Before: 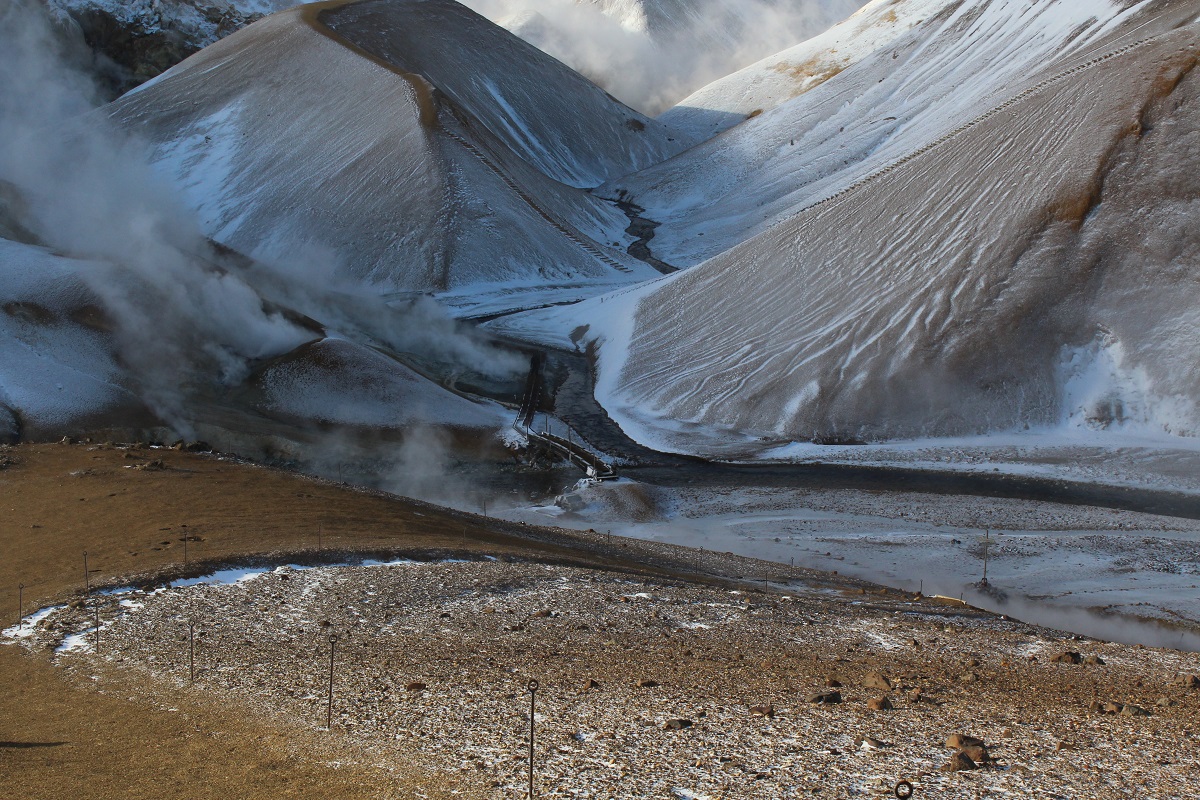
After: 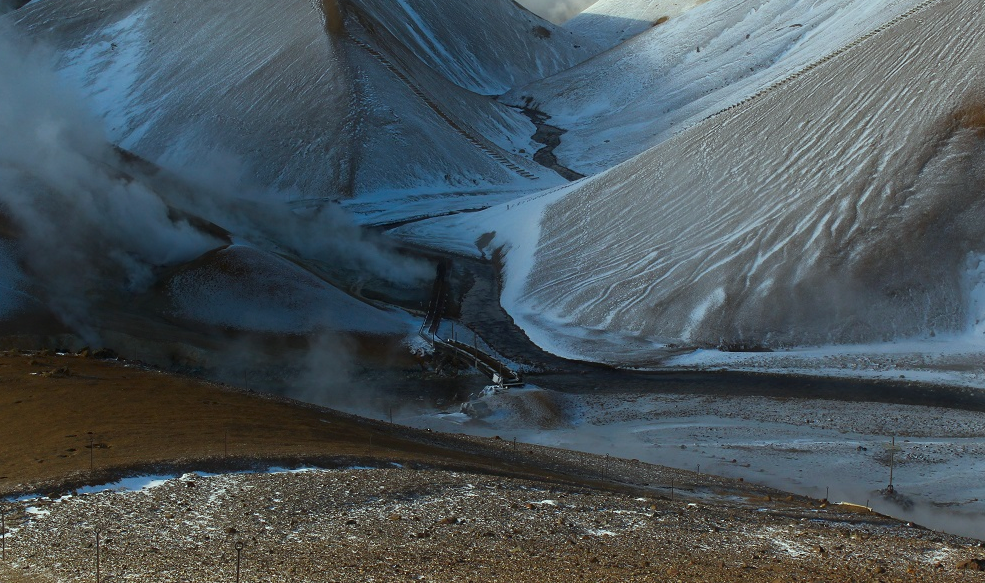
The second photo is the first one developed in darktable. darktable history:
crop: left 7.849%, top 11.641%, right 10.015%, bottom 15.479%
tone equalizer: -7 EV 0.128 EV
shadows and highlights: shadows -87.78, highlights -35.52, soften with gaussian
color correction: highlights a* -6.53, highlights b* 0.434
